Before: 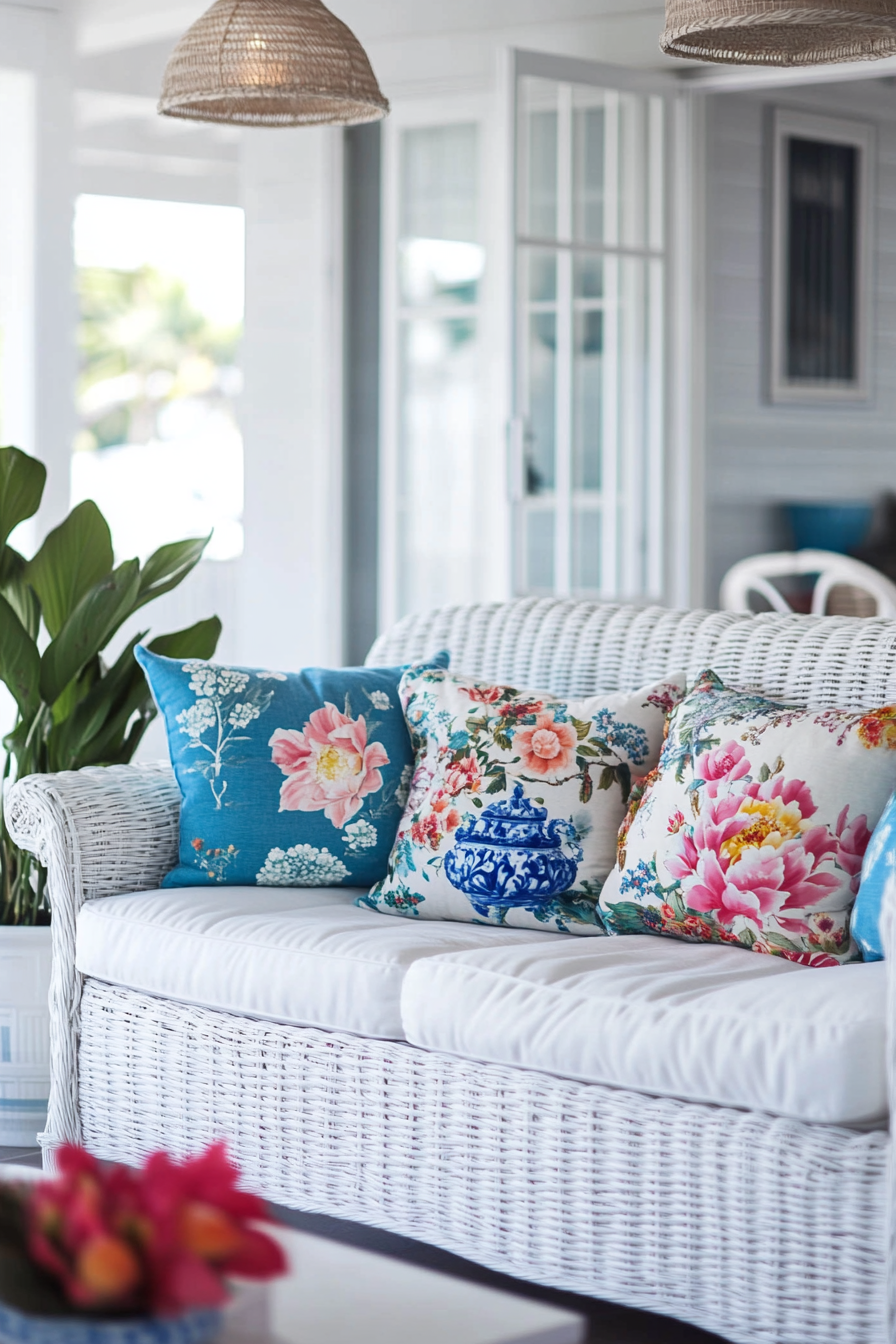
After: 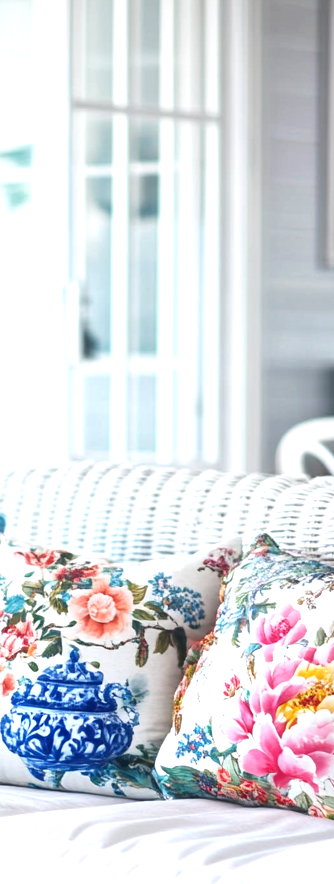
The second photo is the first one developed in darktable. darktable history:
exposure: exposure 0.779 EV, compensate exposure bias true, compensate highlight preservation false
crop and rotate: left 49.57%, top 10.152%, right 13.122%, bottom 24.059%
